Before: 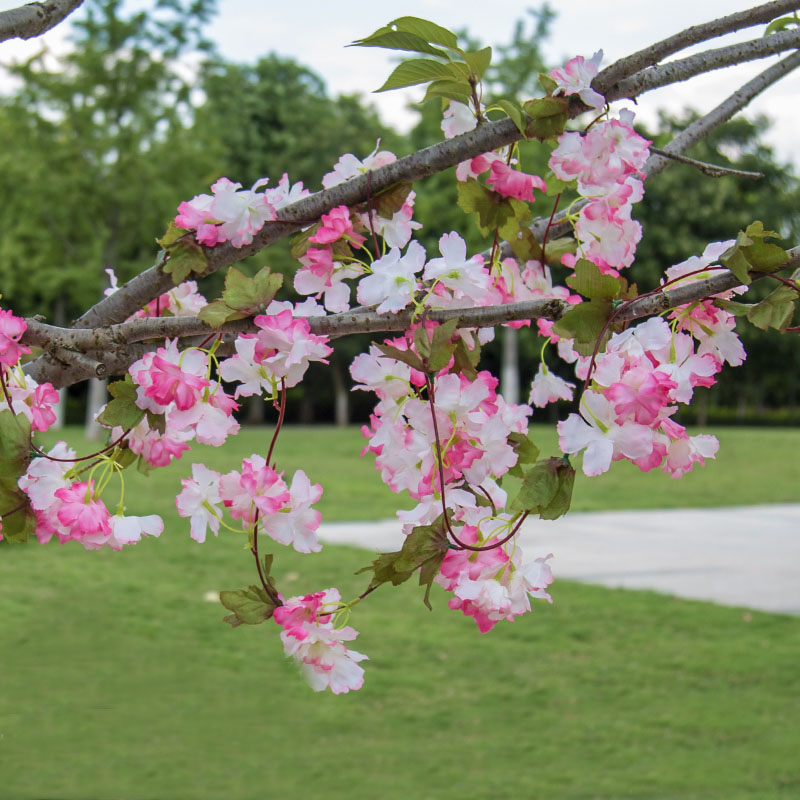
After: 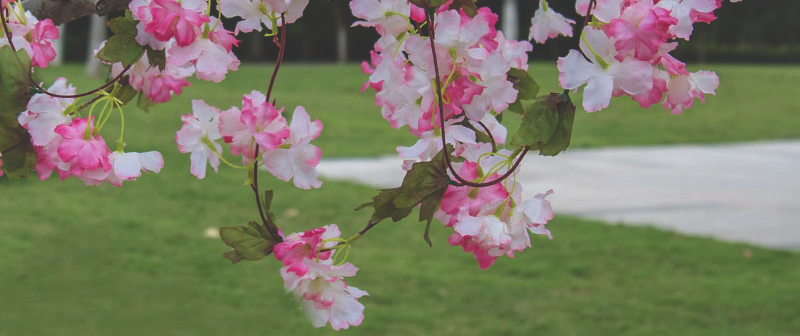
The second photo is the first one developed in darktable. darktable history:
crop: top 45.551%, bottom 12.262%
shadows and highlights: shadows 60, highlights -60.23, soften with gaussian
rgb curve: curves: ch0 [(0, 0.186) (0.314, 0.284) (0.775, 0.708) (1, 1)], compensate middle gray true, preserve colors none
